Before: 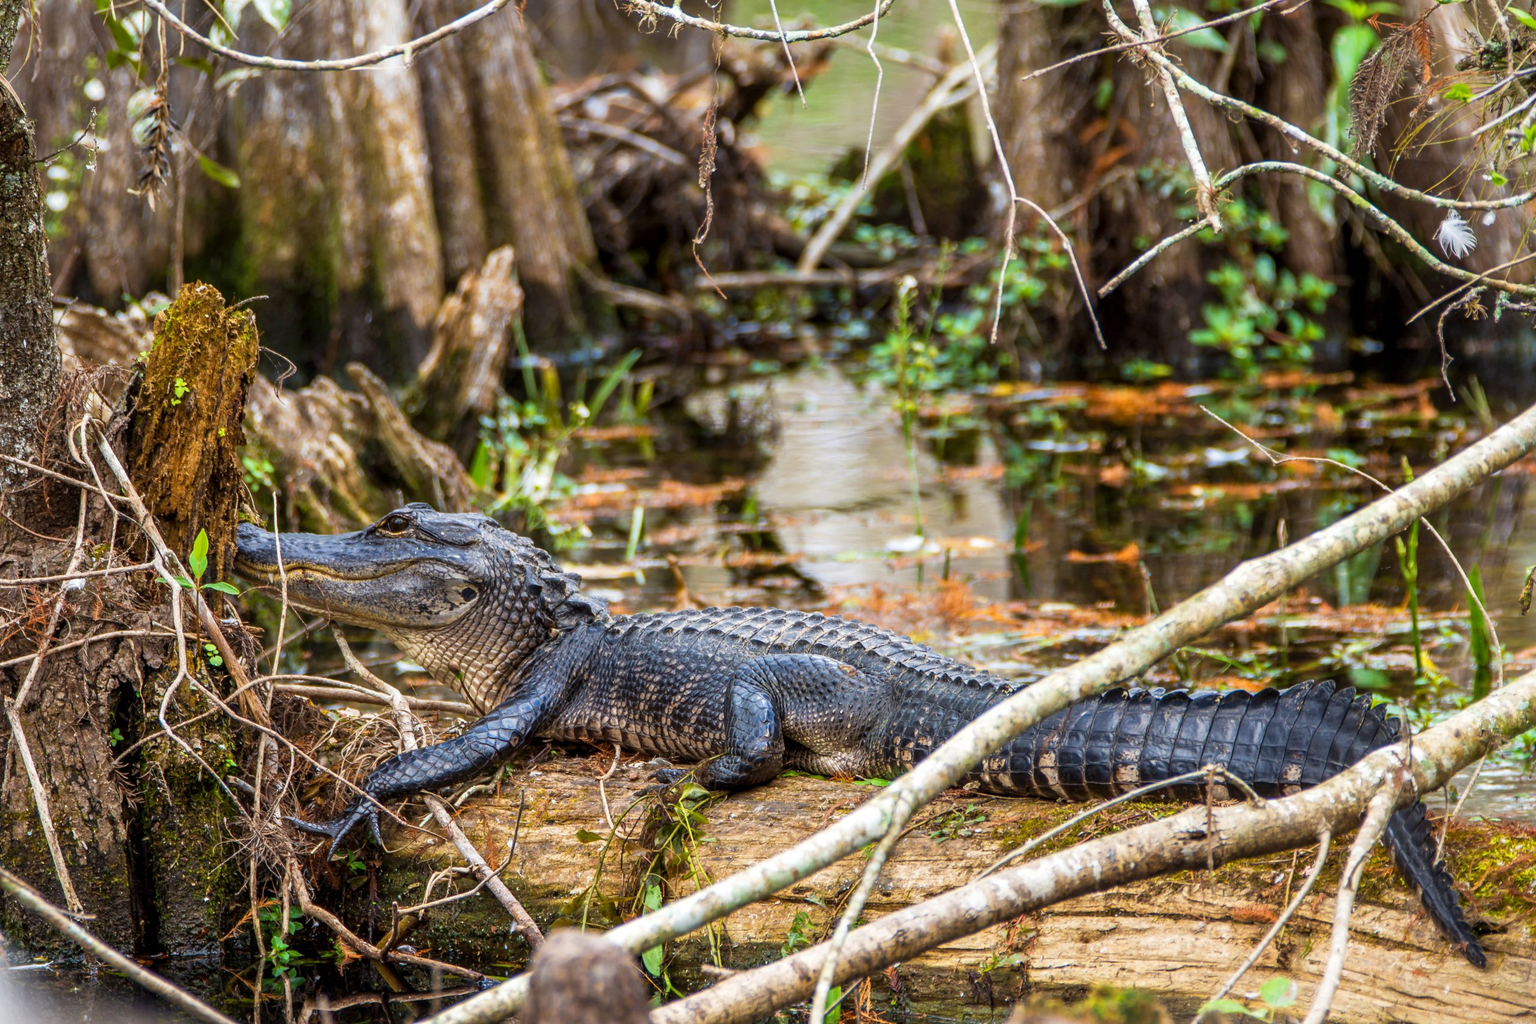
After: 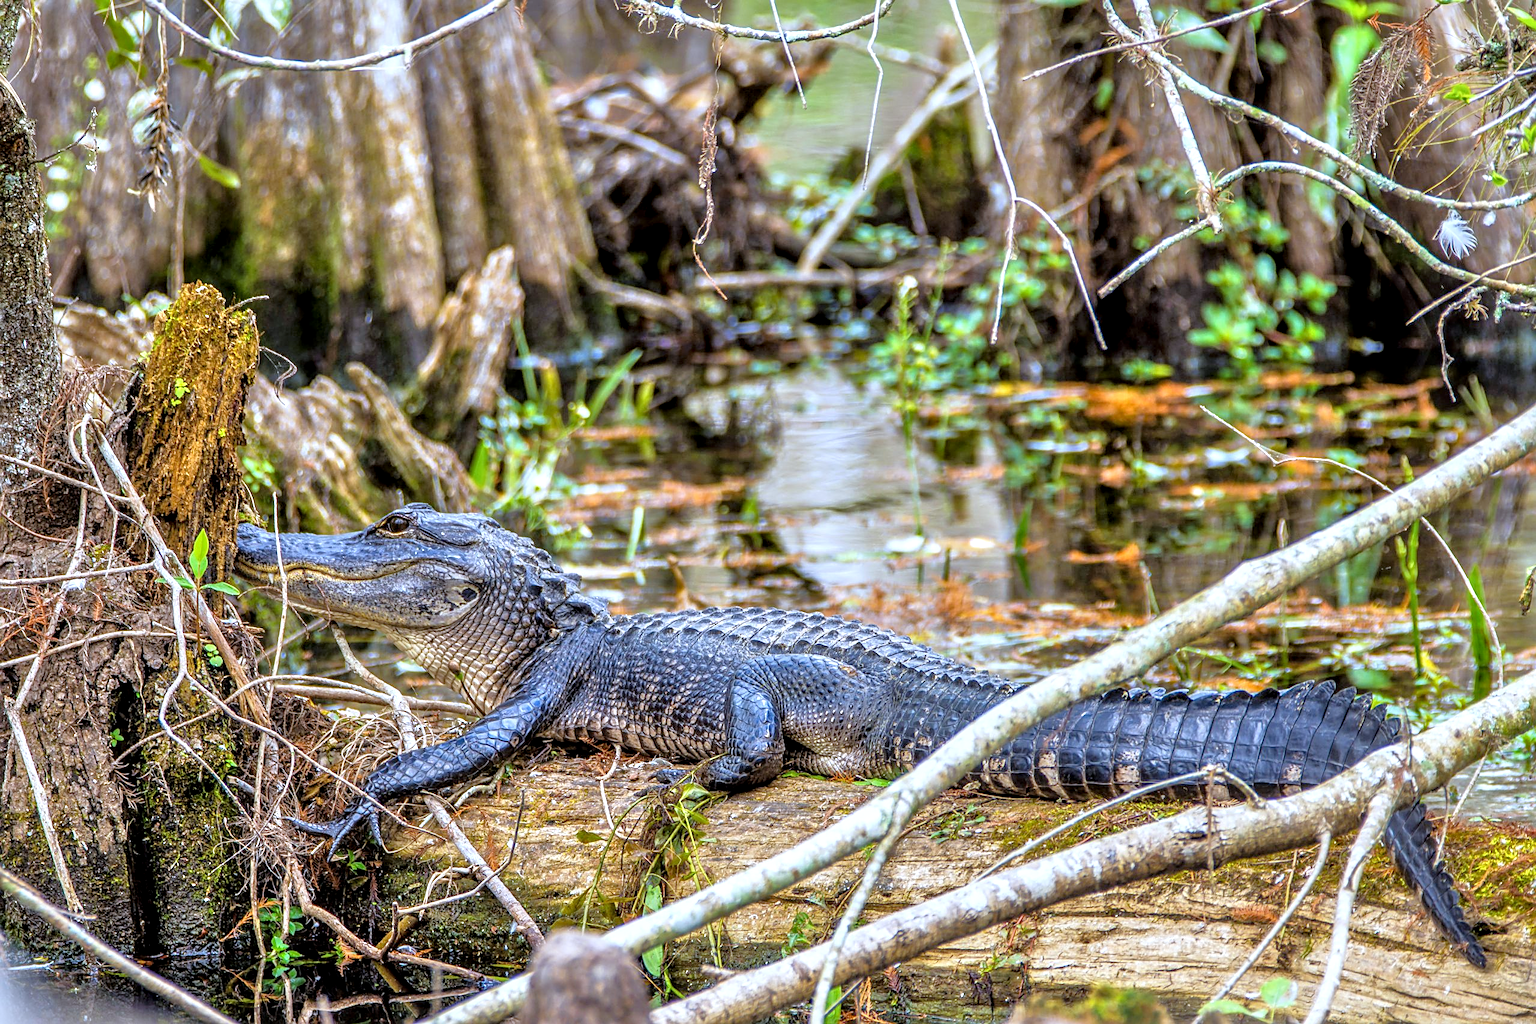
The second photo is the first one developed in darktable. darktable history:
shadows and highlights: shadows 37.27, highlights -28.18, soften with gaussian
local contrast: detail 130%
white balance: red 0.926, green 1.003, blue 1.133
sharpen: on, module defaults
tone equalizer: -7 EV 0.15 EV, -6 EV 0.6 EV, -5 EV 1.15 EV, -4 EV 1.33 EV, -3 EV 1.15 EV, -2 EV 0.6 EV, -1 EV 0.15 EV, mask exposure compensation -0.5 EV
